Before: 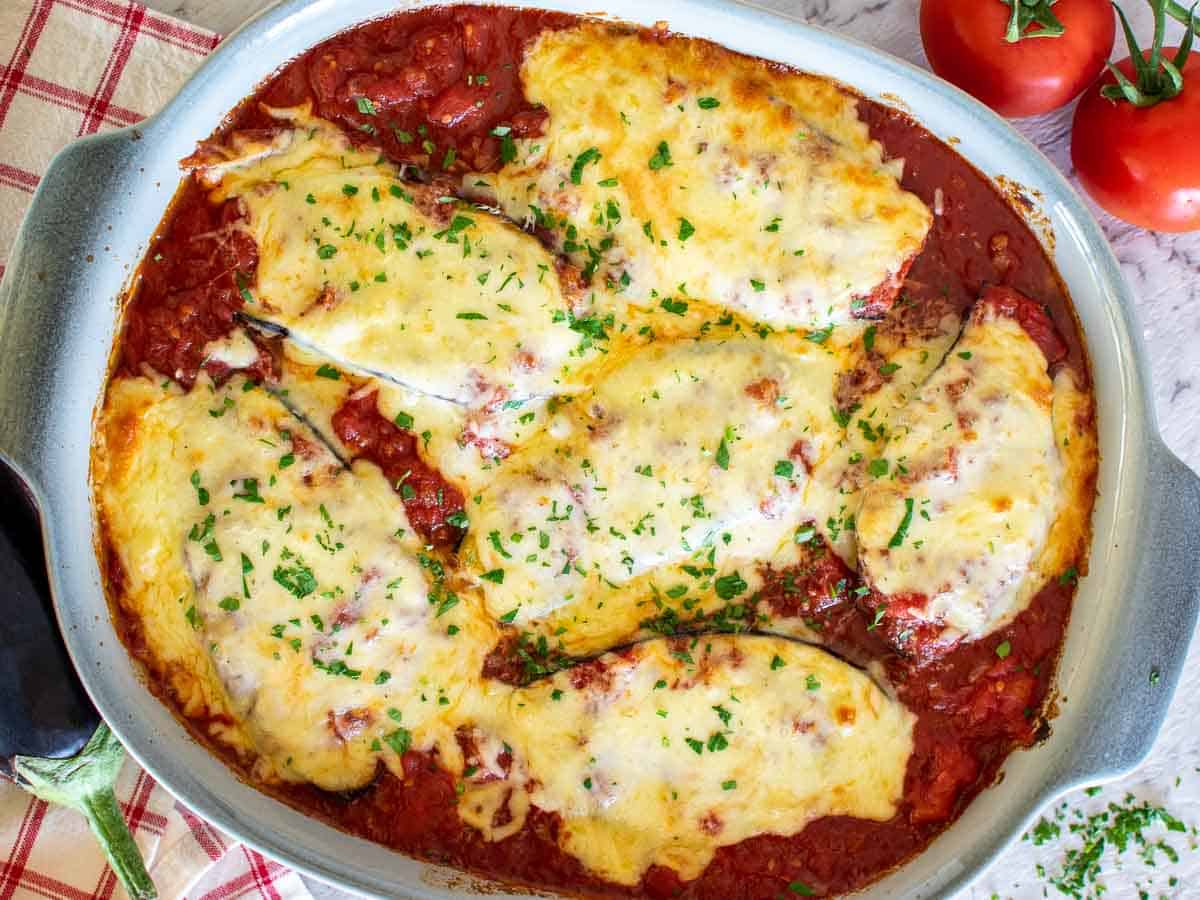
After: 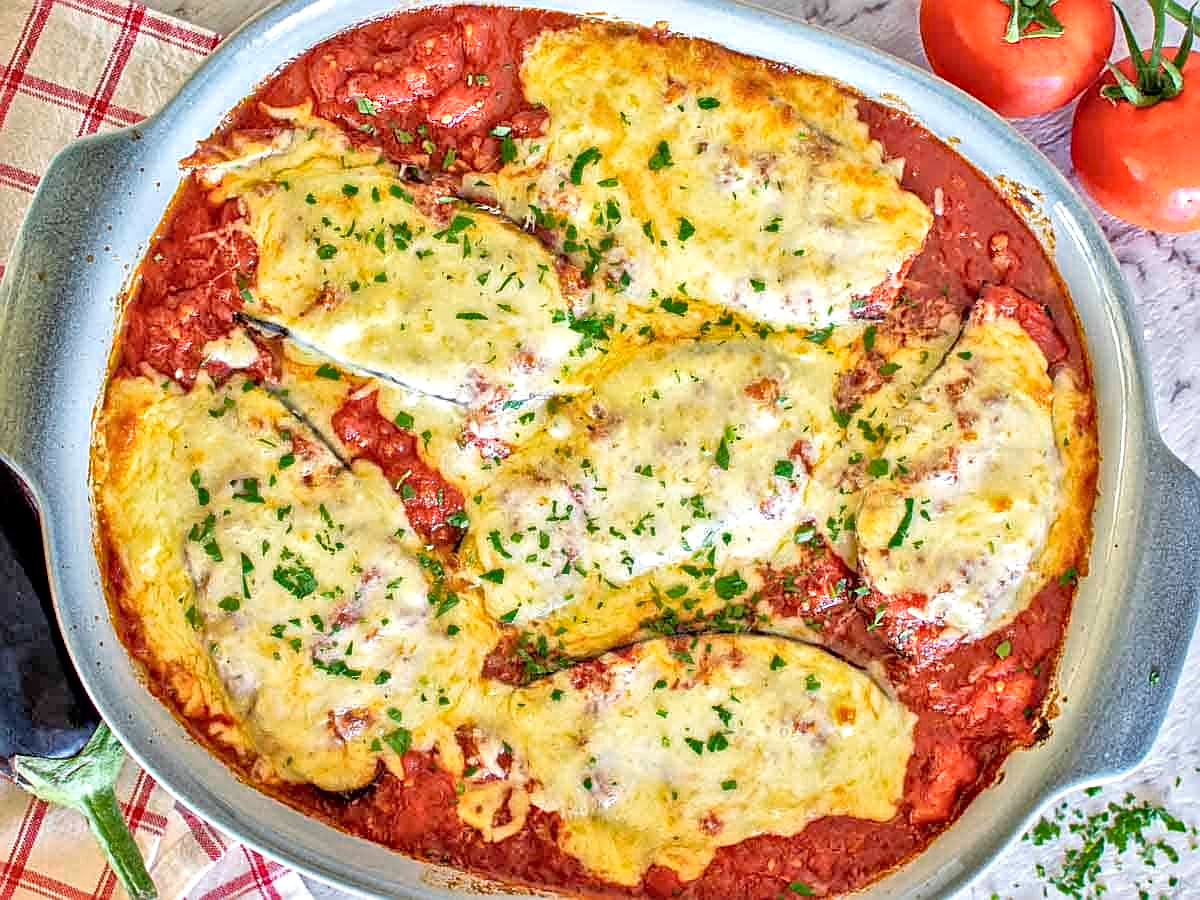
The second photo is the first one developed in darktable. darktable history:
haze removal: adaptive false
tone equalizer: -7 EV 0.144 EV, -6 EV 0.598 EV, -5 EV 1.18 EV, -4 EV 1.32 EV, -3 EV 1.18 EV, -2 EV 0.6 EV, -1 EV 0.159 EV, mask exposure compensation -0.488 EV
color zones: curves: ch0 [(0, 0.465) (0.092, 0.596) (0.289, 0.464) (0.429, 0.453) (0.571, 0.464) (0.714, 0.455) (0.857, 0.462) (1, 0.465)]
sharpen: on, module defaults
local contrast: mode bilateral grid, contrast 20, coarseness 20, detail 150%, midtone range 0.2
shadows and highlights: shadows 13.78, white point adjustment 1.16, highlights -0.978, soften with gaussian
